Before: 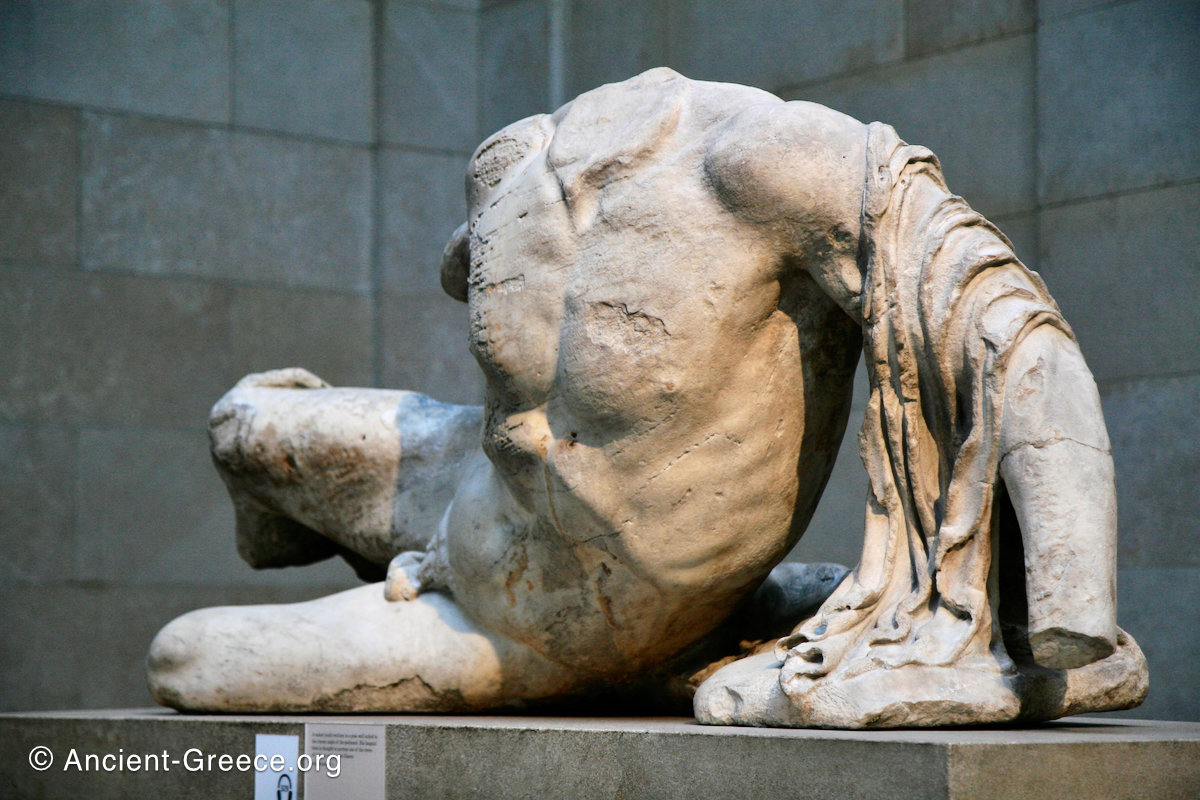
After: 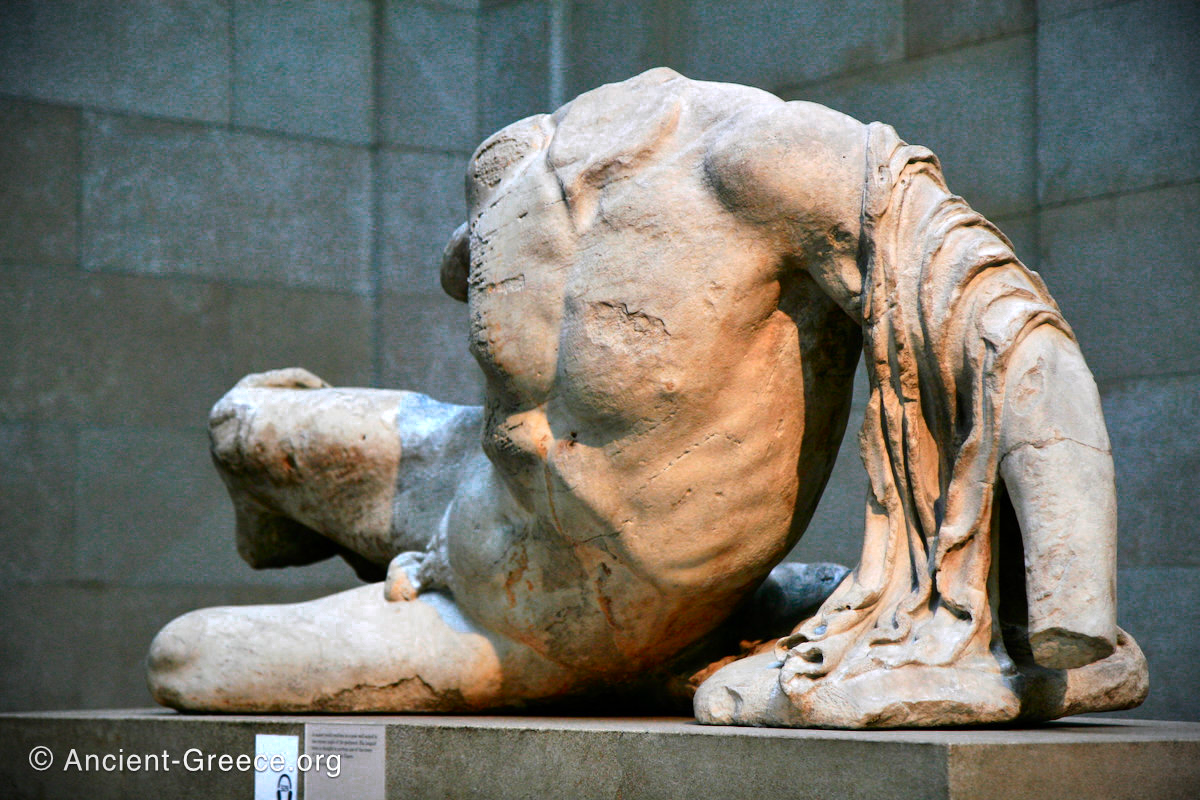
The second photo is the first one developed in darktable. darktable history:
color zones: curves: ch0 [(0.473, 0.374) (0.742, 0.784)]; ch1 [(0.354, 0.737) (0.742, 0.705)]; ch2 [(0.318, 0.421) (0.758, 0.532)]
vignetting: fall-off start 89.49%, fall-off radius 43%, width/height ratio 1.156
